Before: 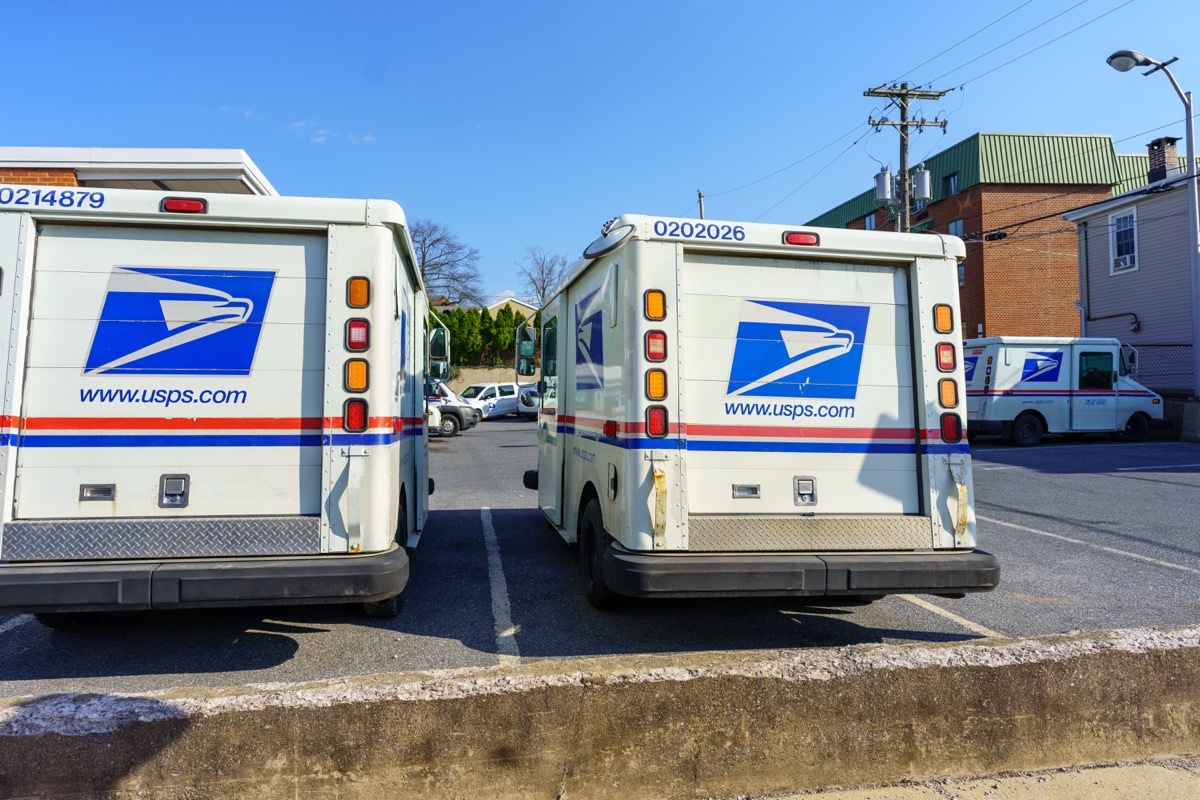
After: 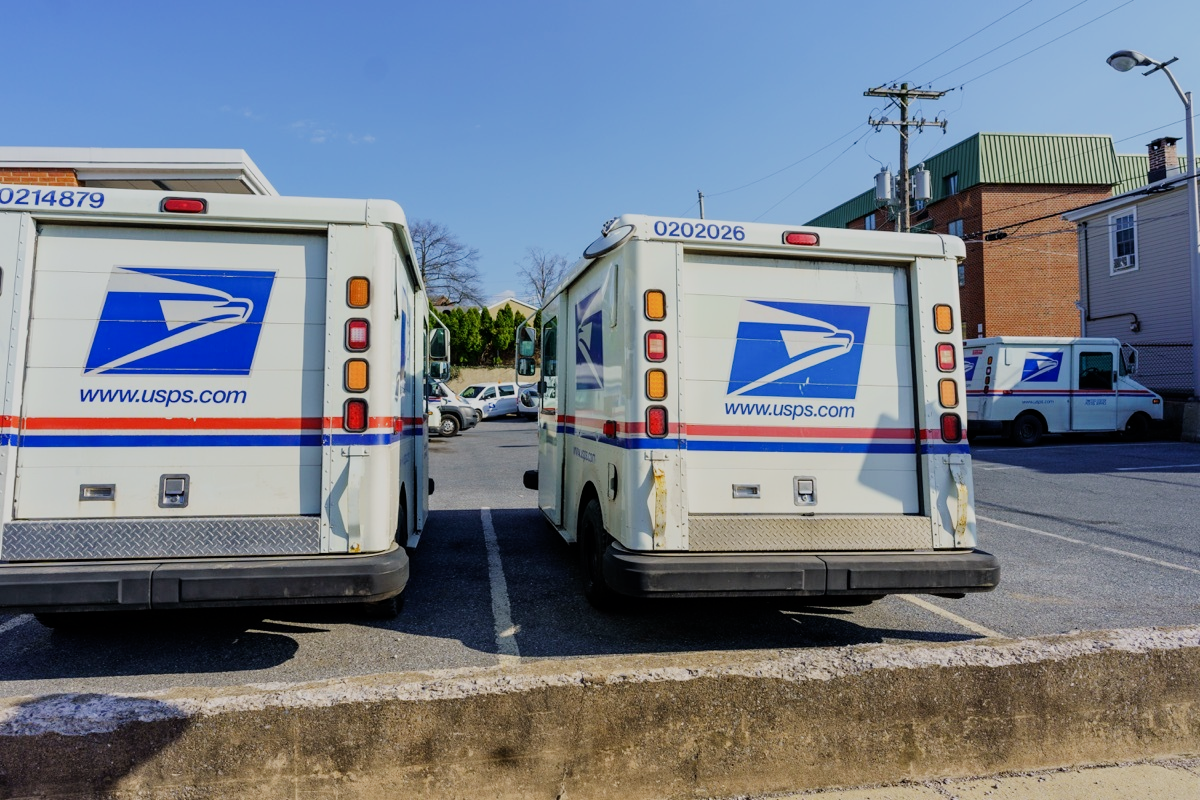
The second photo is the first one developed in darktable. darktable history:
filmic rgb: black relative exposure -7.65 EV, white relative exposure 4.56 EV, hardness 3.61
contrast brightness saturation: contrast 0.055
